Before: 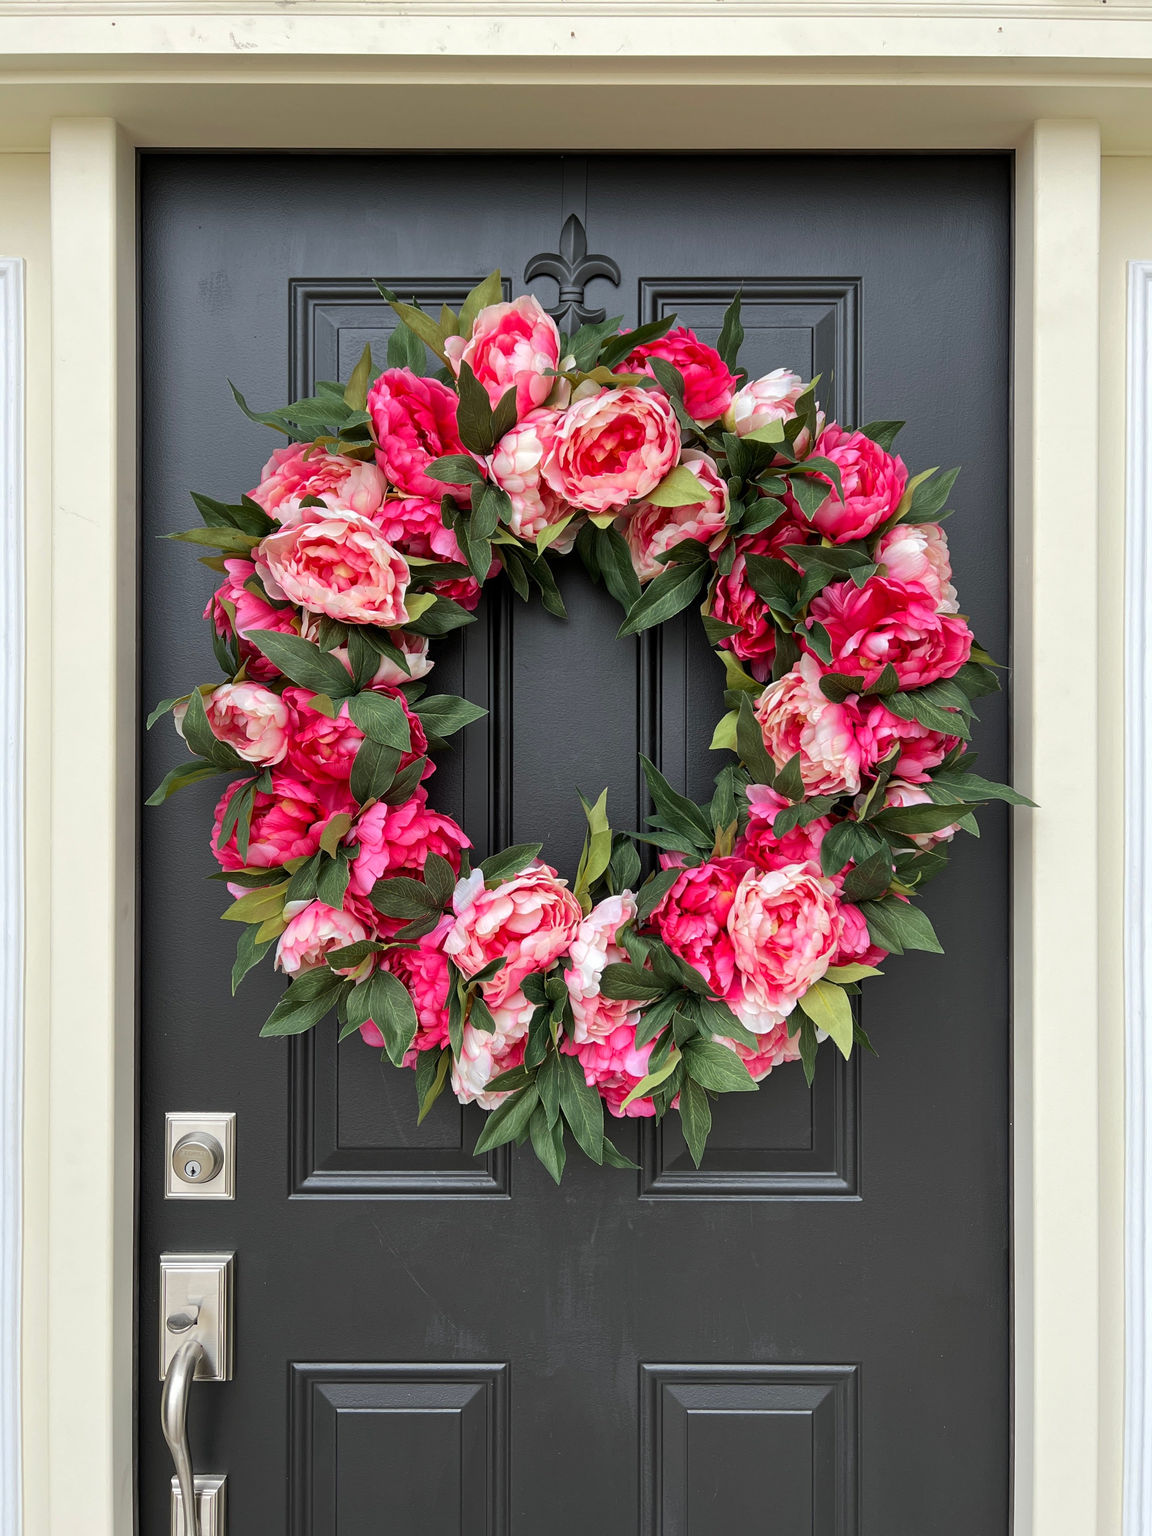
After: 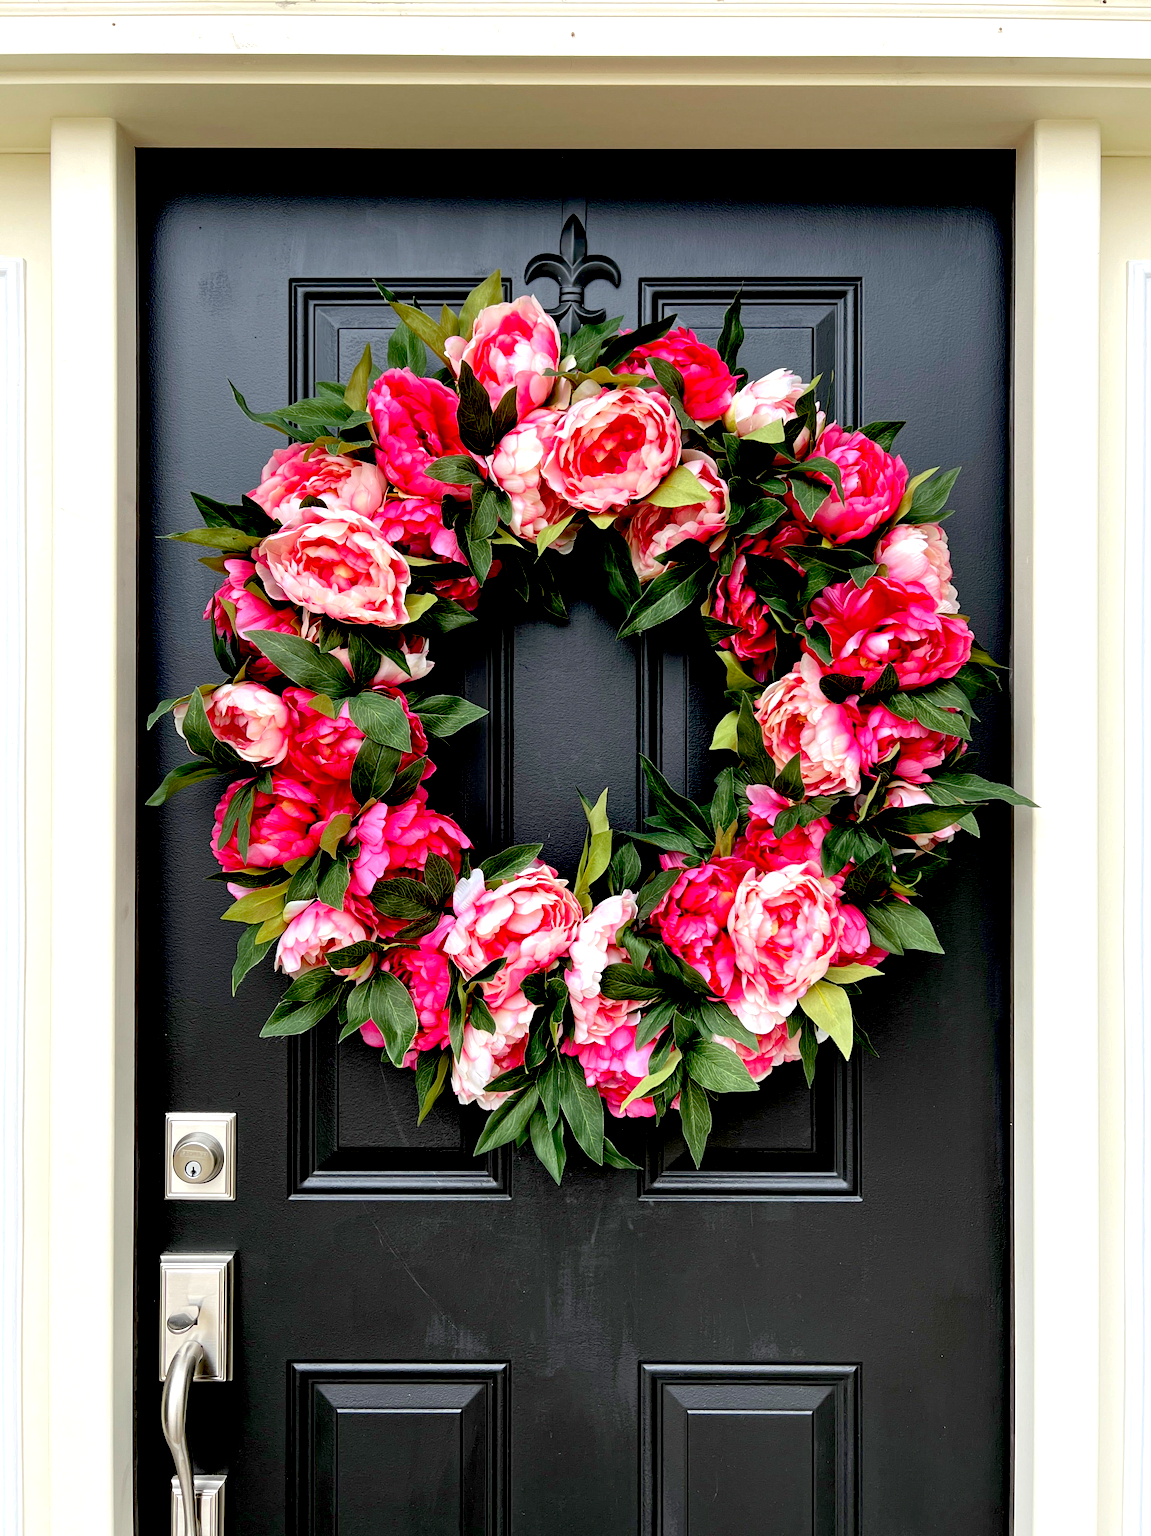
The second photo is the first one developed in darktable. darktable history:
exposure: black level correction 0.041, exposure 0.5 EV, compensate highlight preservation false
